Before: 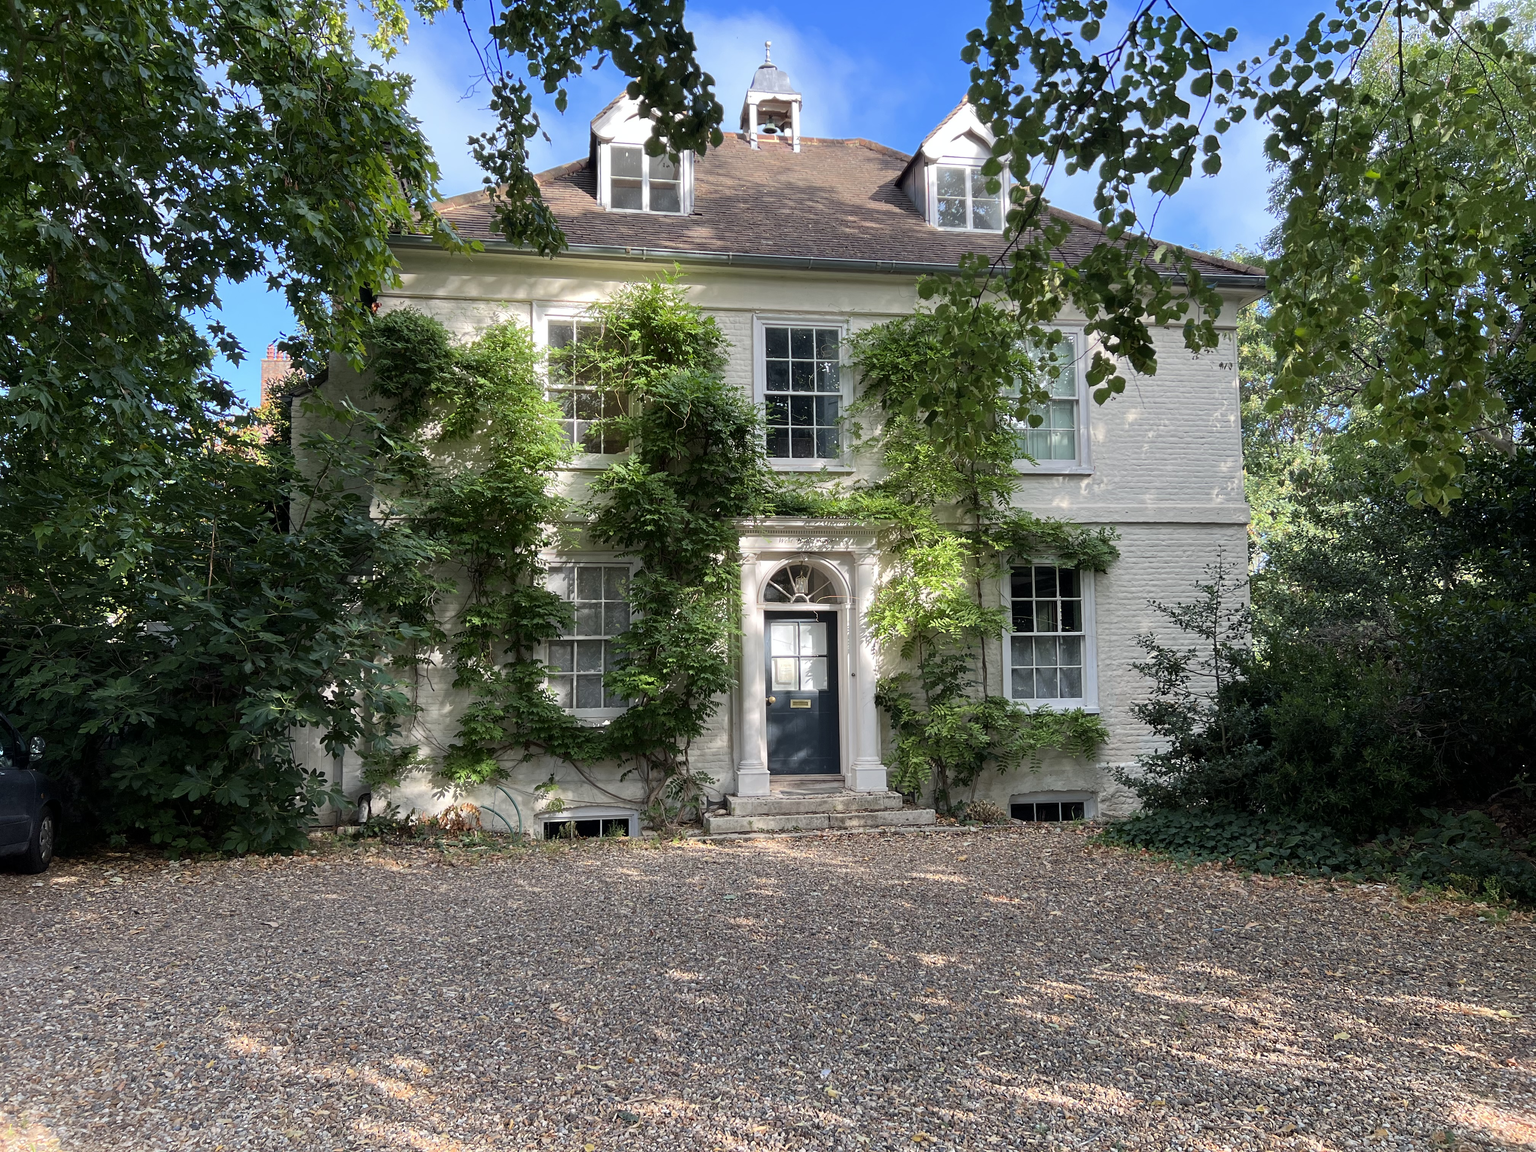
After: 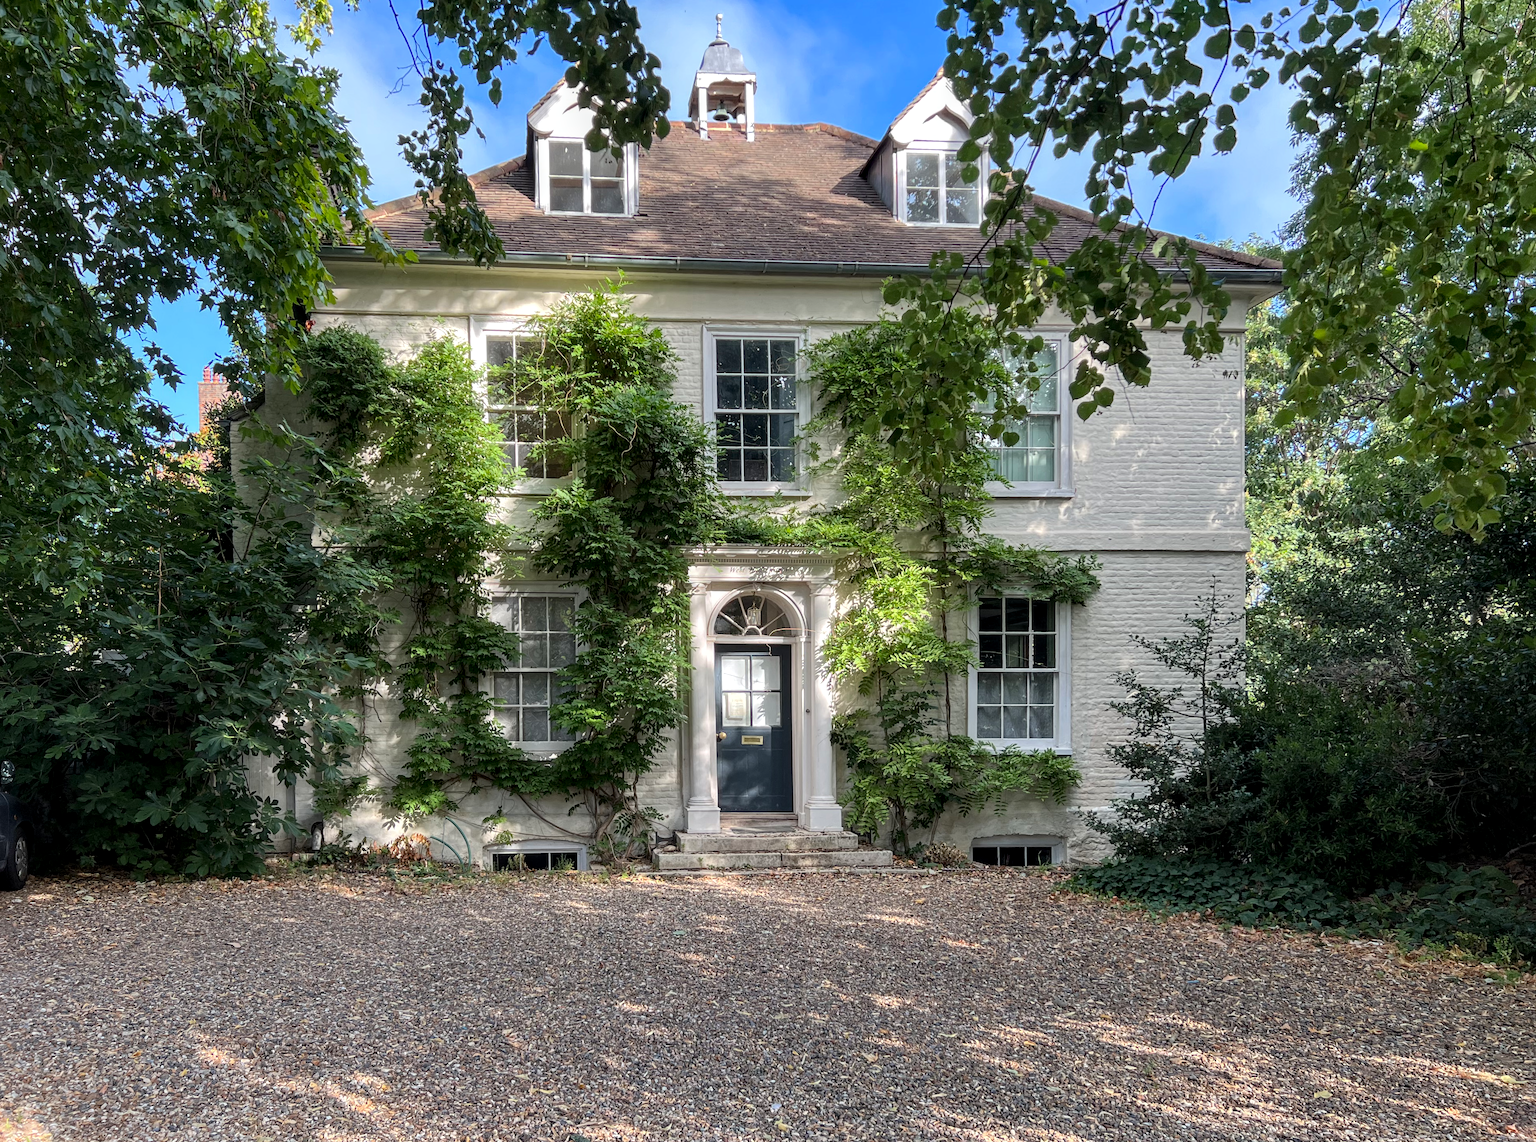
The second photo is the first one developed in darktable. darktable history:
local contrast: on, module defaults
rotate and perspective: rotation 0.062°, lens shift (vertical) 0.115, lens shift (horizontal) -0.133, crop left 0.047, crop right 0.94, crop top 0.061, crop bottom 0.94
